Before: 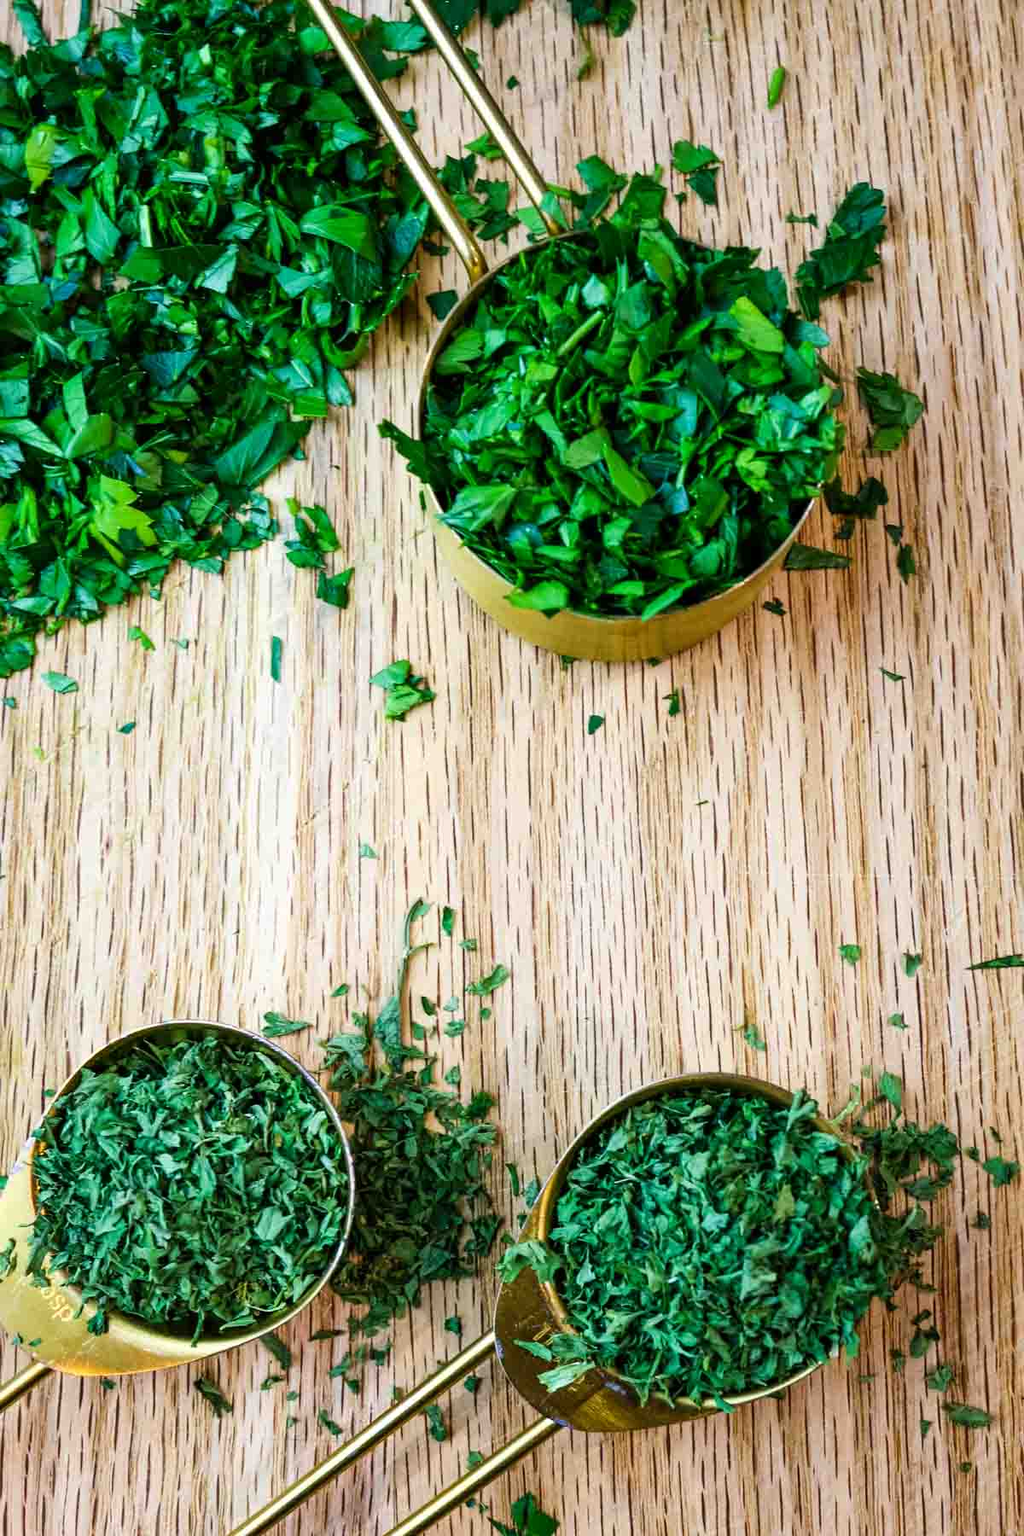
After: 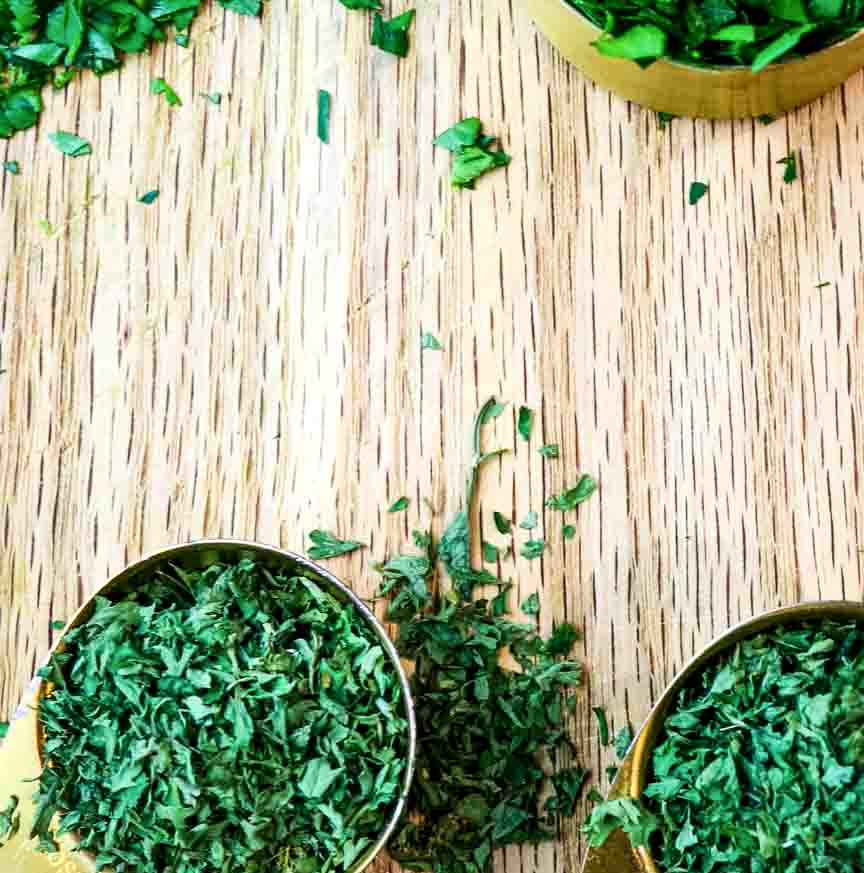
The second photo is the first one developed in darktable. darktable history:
contrast brightness saturation: contrast 0.15, brightness 0.05
crop: top 36.498%, right 27.964%, bottom 14.995%
local contrast: mode bilateral grid, contrast 20, coarseness 50, detail 132%, midtone range 0.2
